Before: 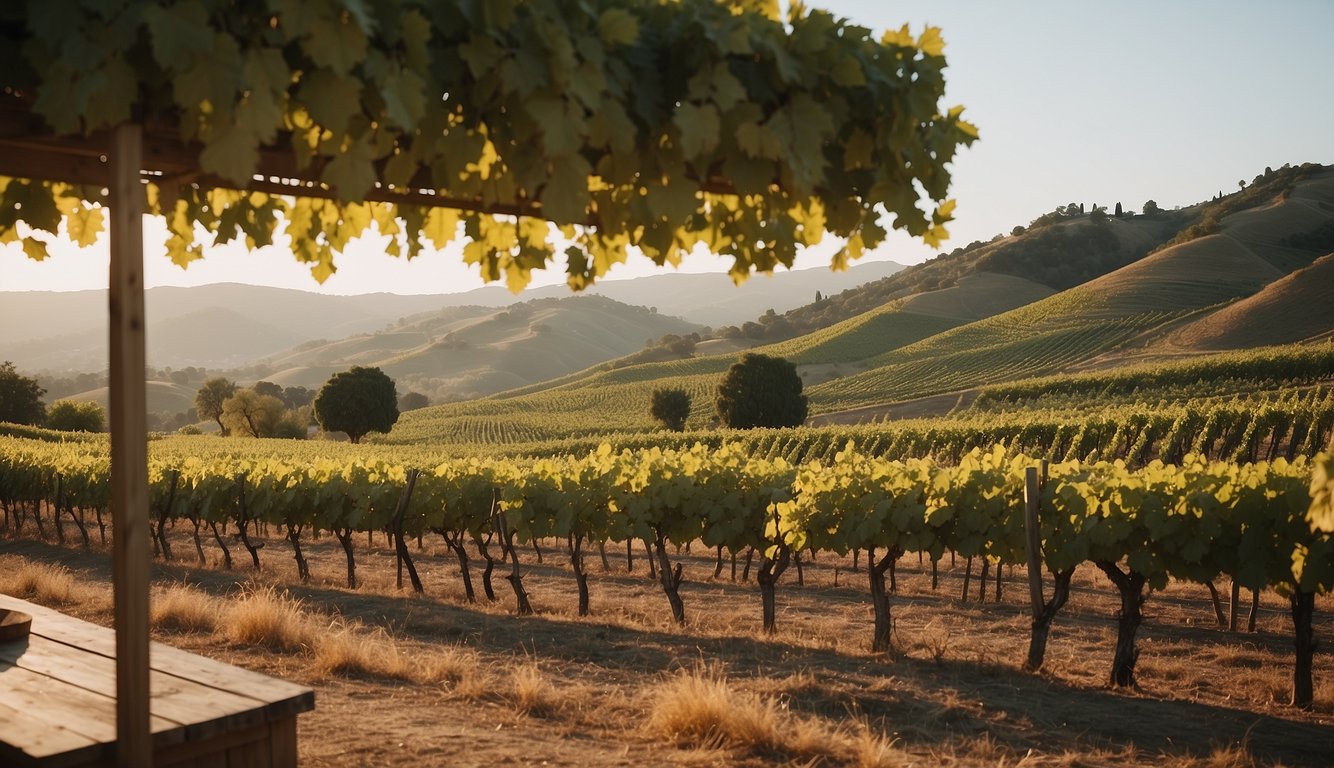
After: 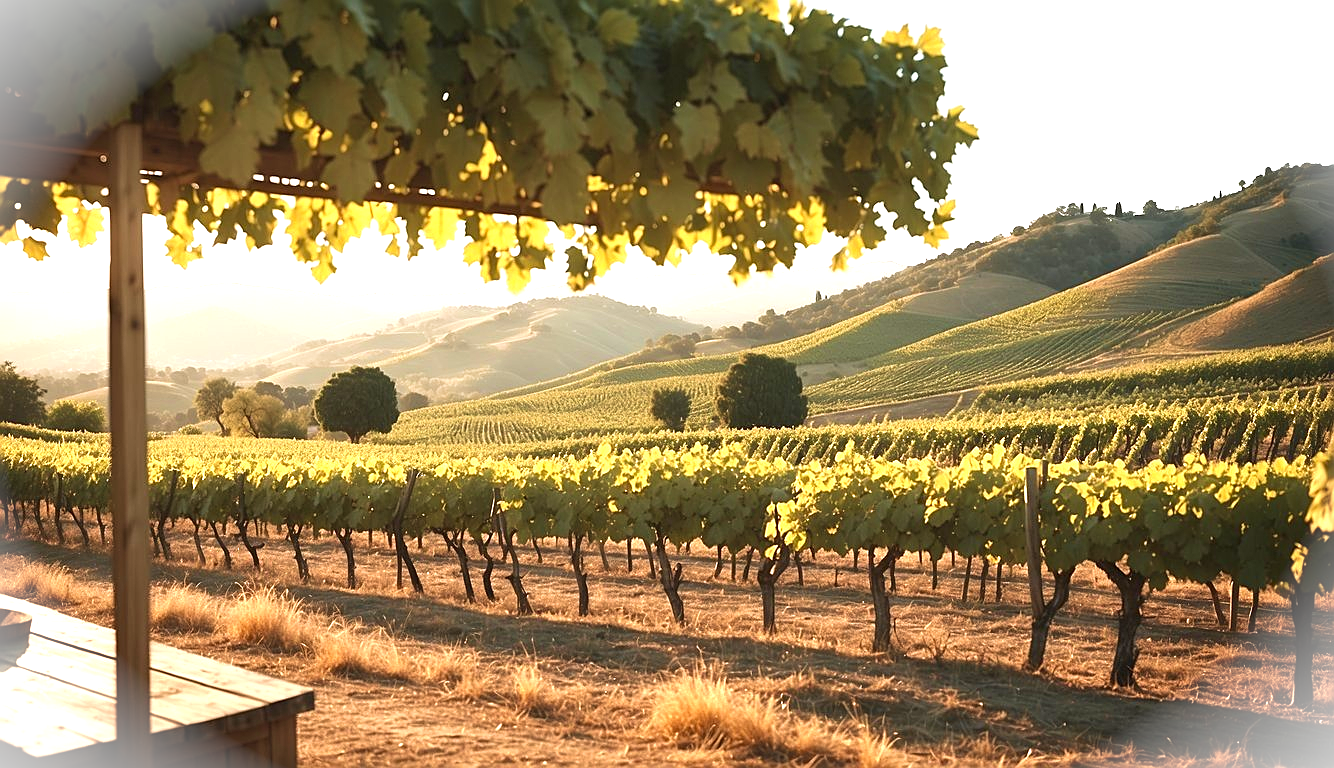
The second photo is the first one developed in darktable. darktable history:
sharpen: on, module defaults
exposure: black level correction 0, exposure 1.2 EV, compensate highlight preservation false
vignetting: fall-off start 100.63%, brightness 0.998, saturation -0.492, width/height ratio 1.31
velvia: on, module defaults
